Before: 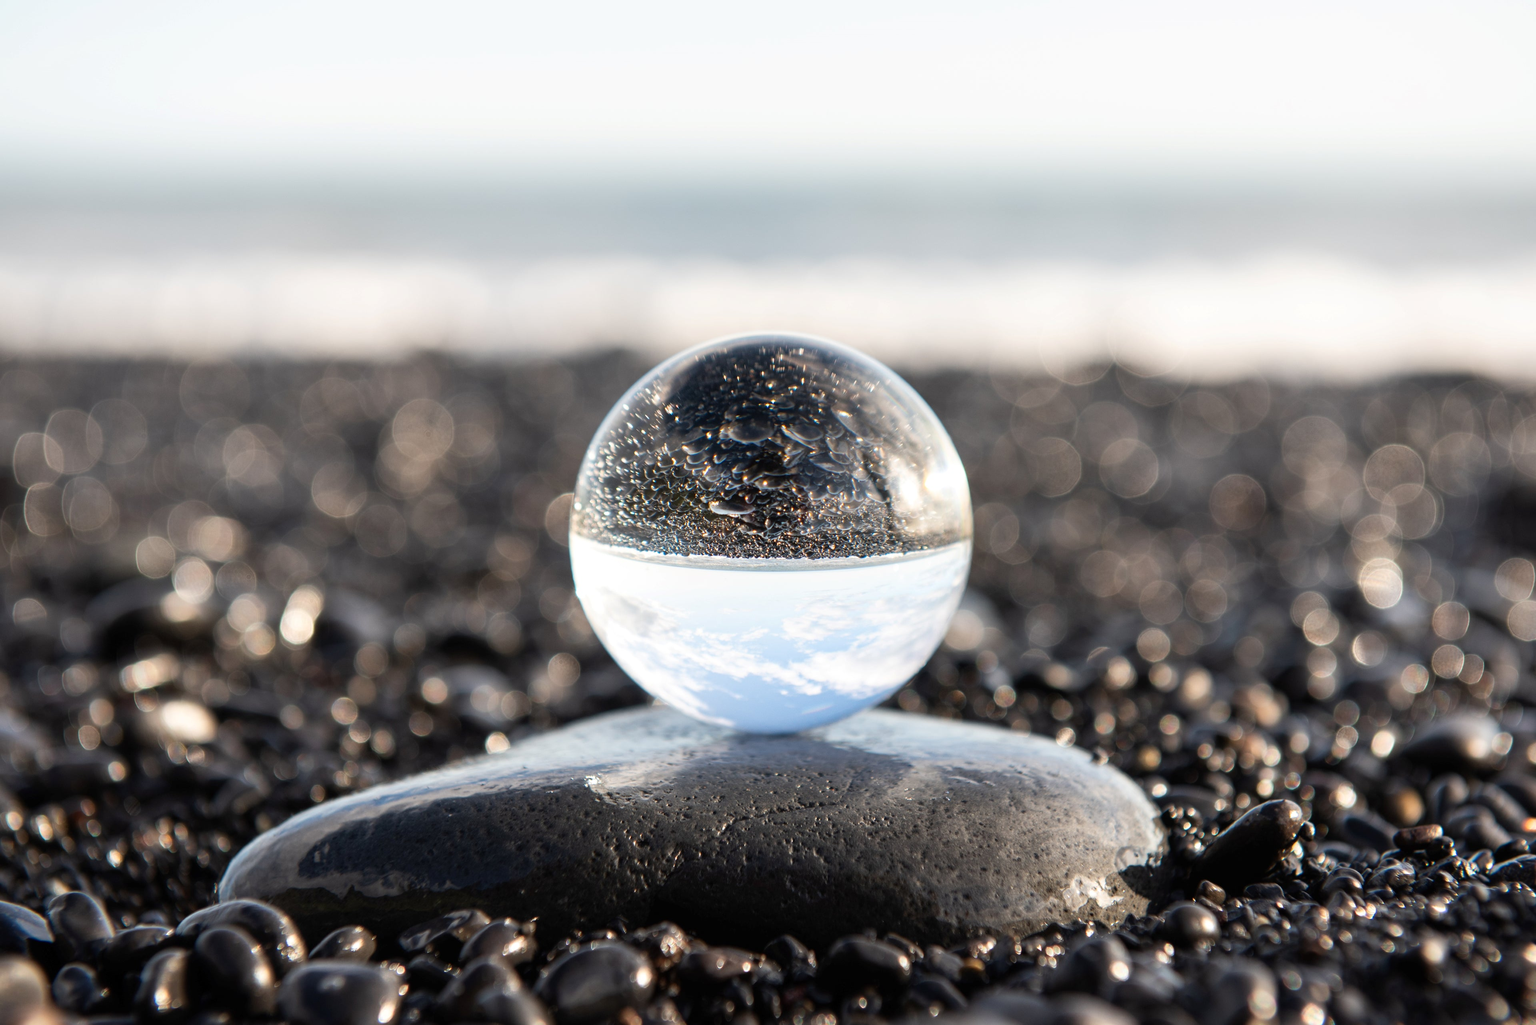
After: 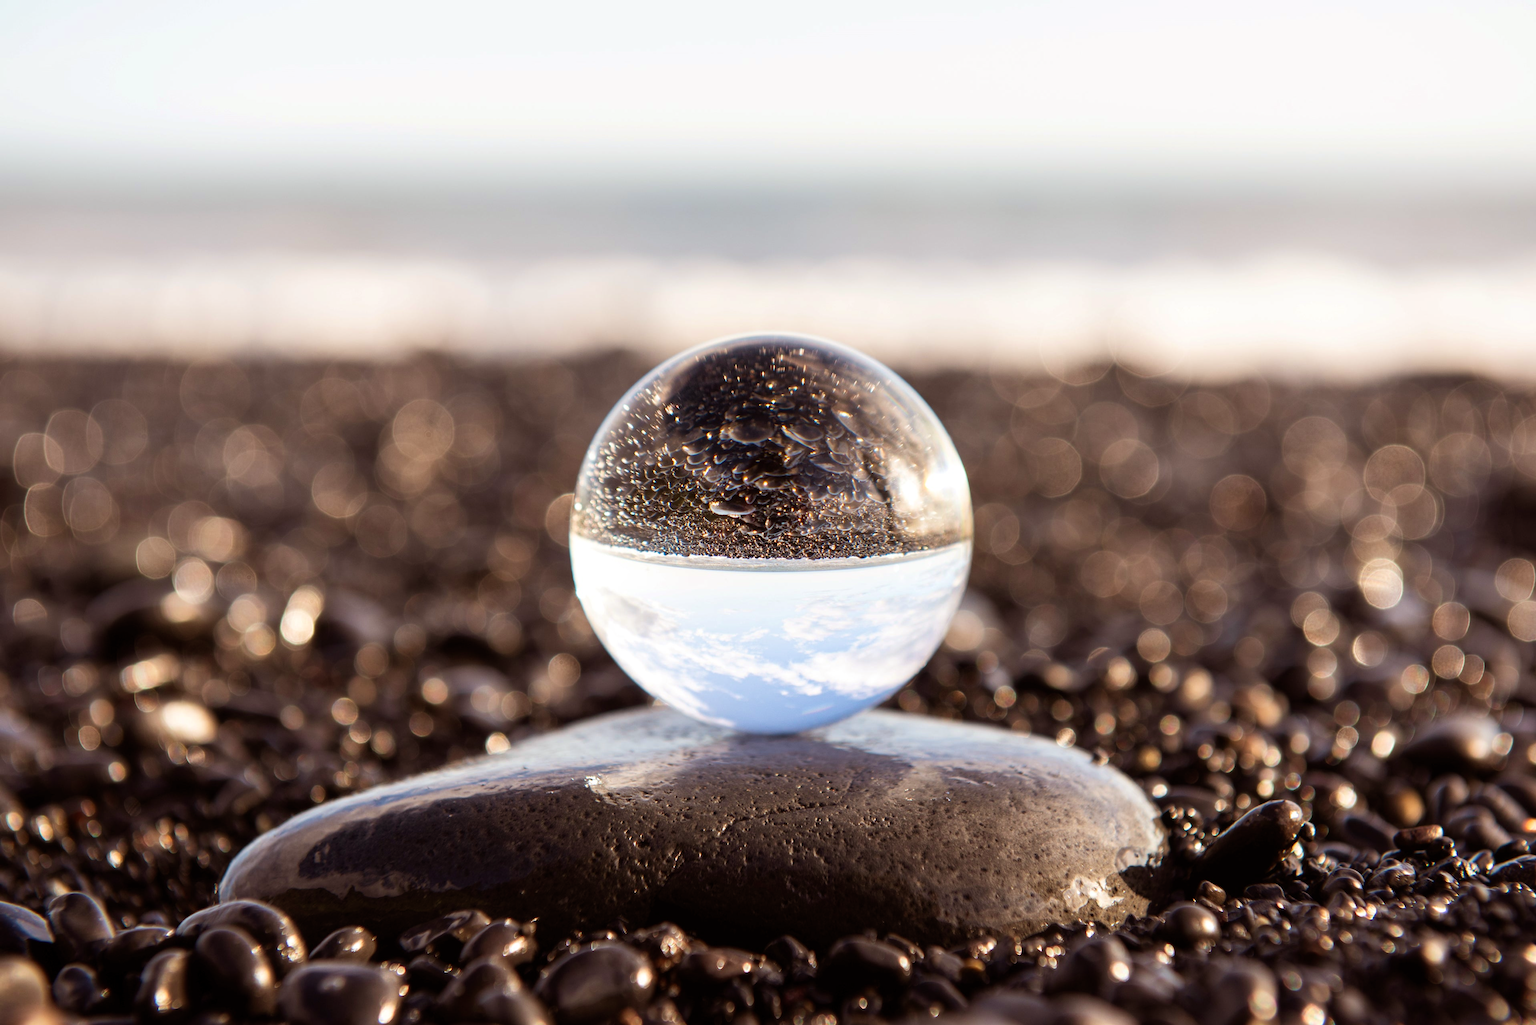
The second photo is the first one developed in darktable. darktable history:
rgb levels: mode RGB, independent channels, levels [[0, 0.5, 1], [0, 0.521, 1], [0, 0.536, 1]]
velvia: on, module defaults
